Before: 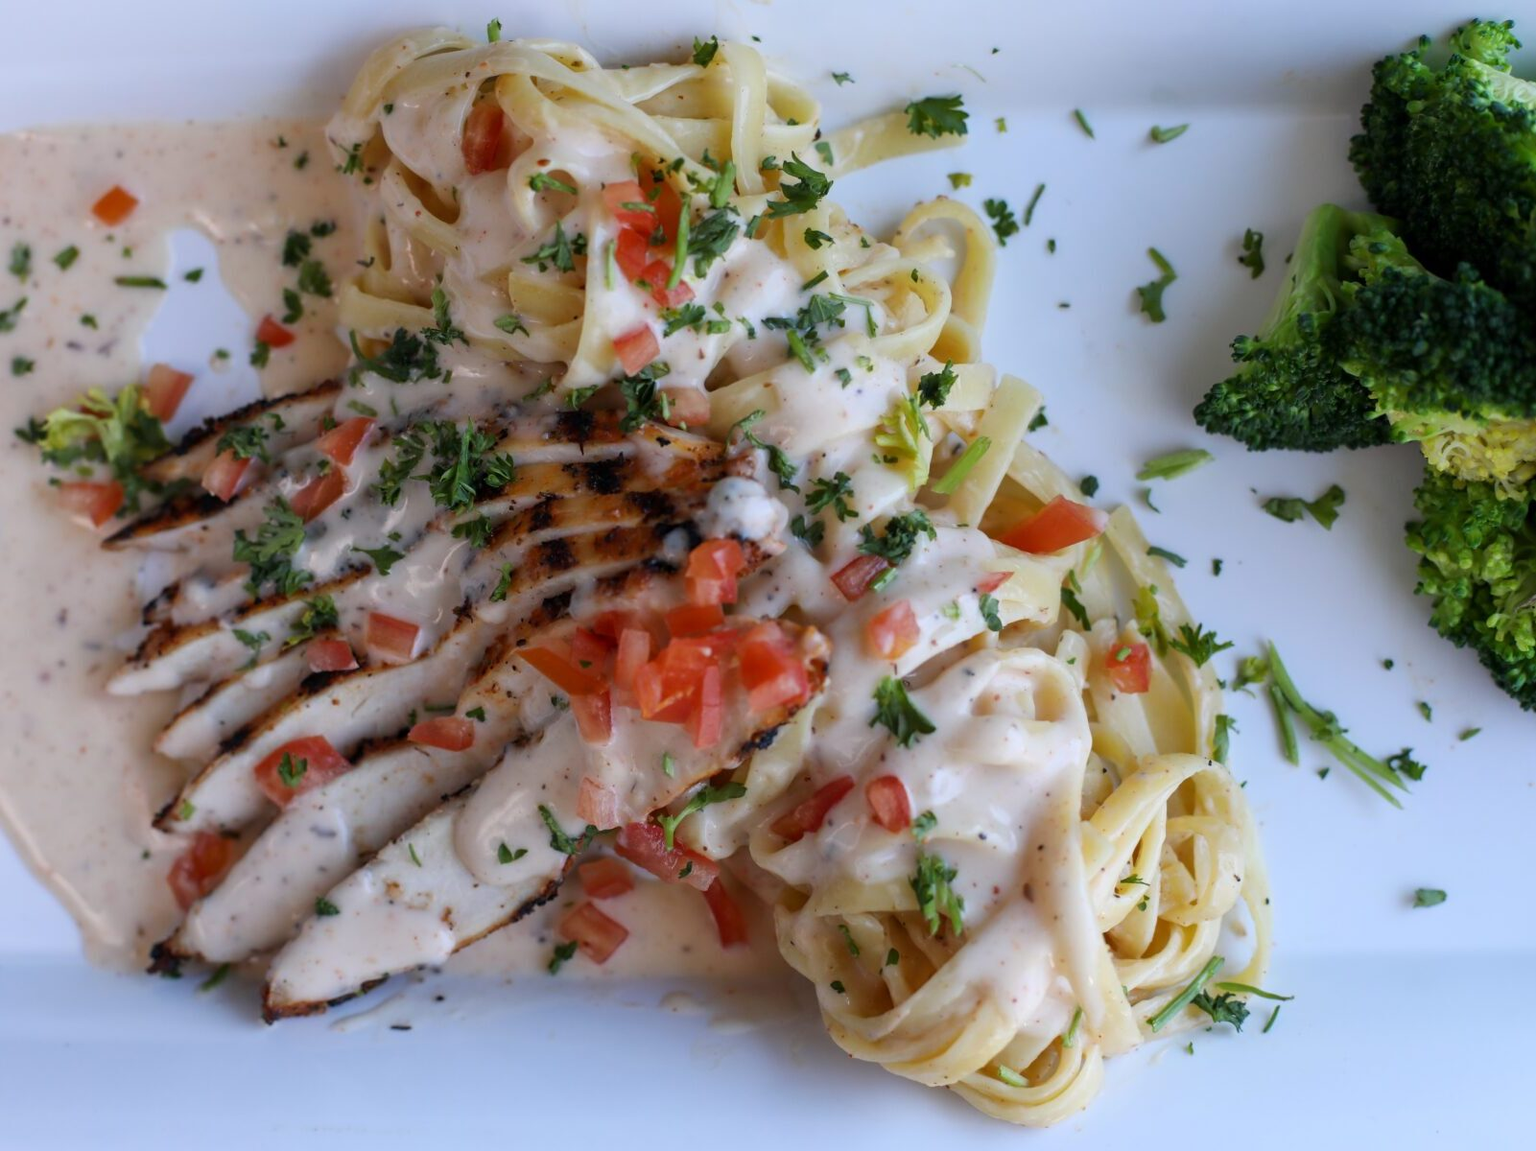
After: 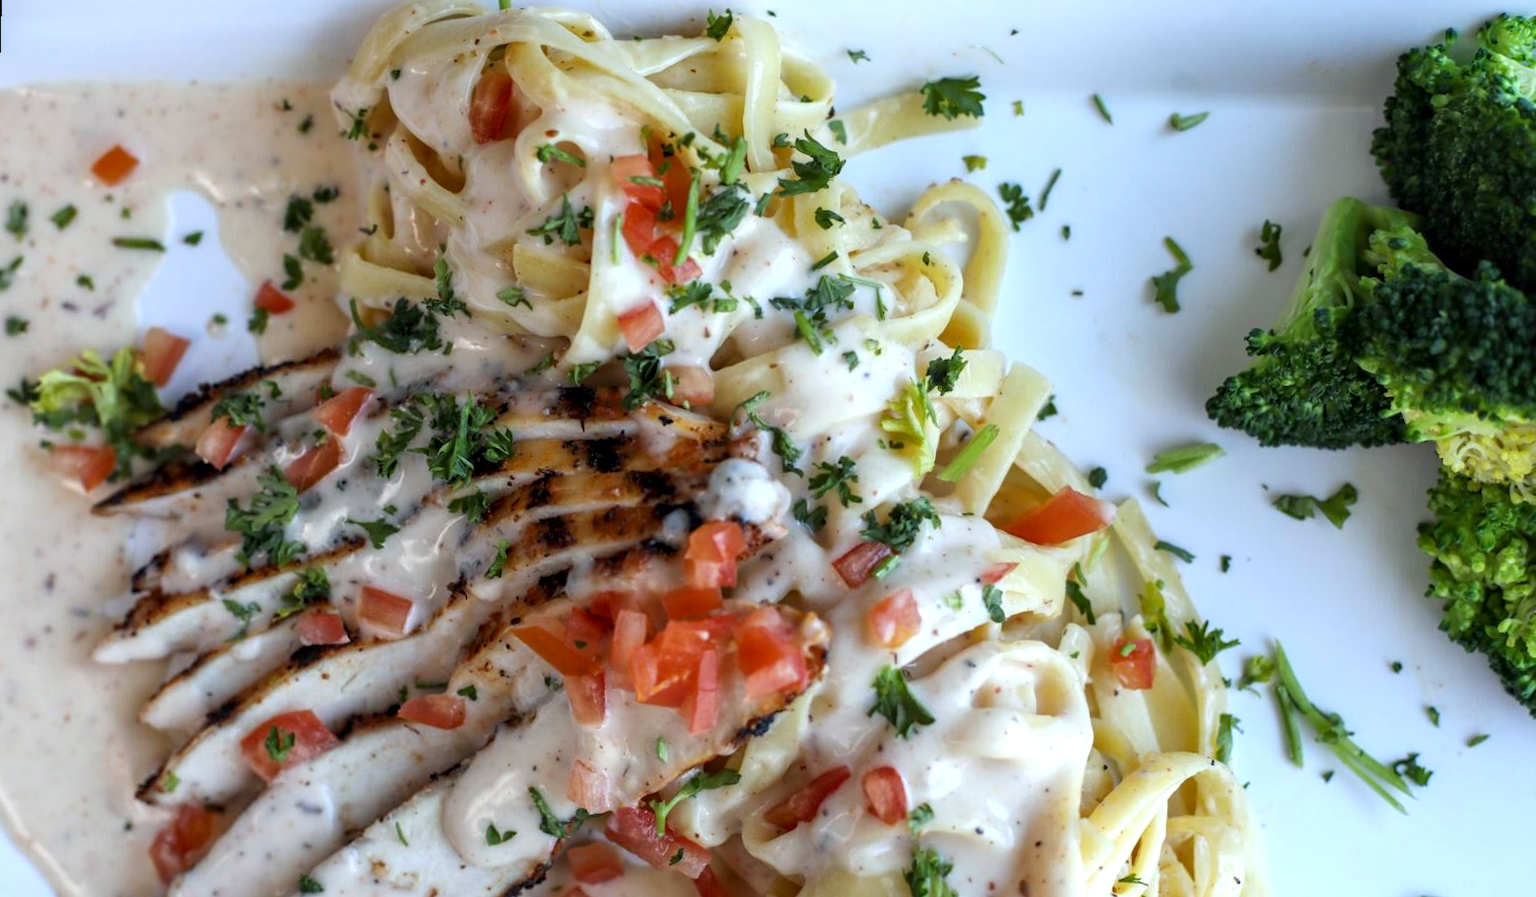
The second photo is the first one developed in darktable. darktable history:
white balance: red 0.976, blue 1.04
color correction: highlights a* -4.73, highlights b* 5.06, saturation 0.97
exposure: exposure 0.485 EV, compensate highlight preservation false
crop: bottom 19.644%
local contrast: on, module defaults
rotate and perspective: rotation 1.57°, crop left 0.018, crop right 0.982, crop top 0.039, crop bottom 0.961
